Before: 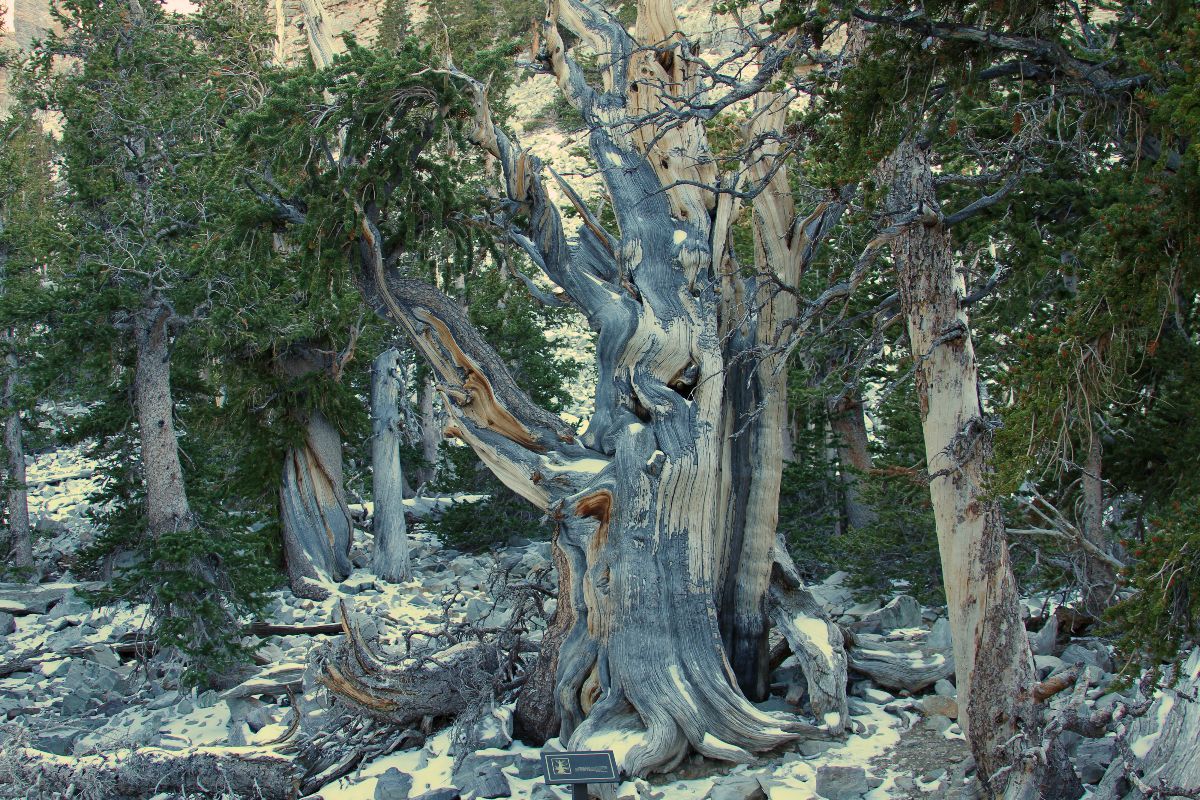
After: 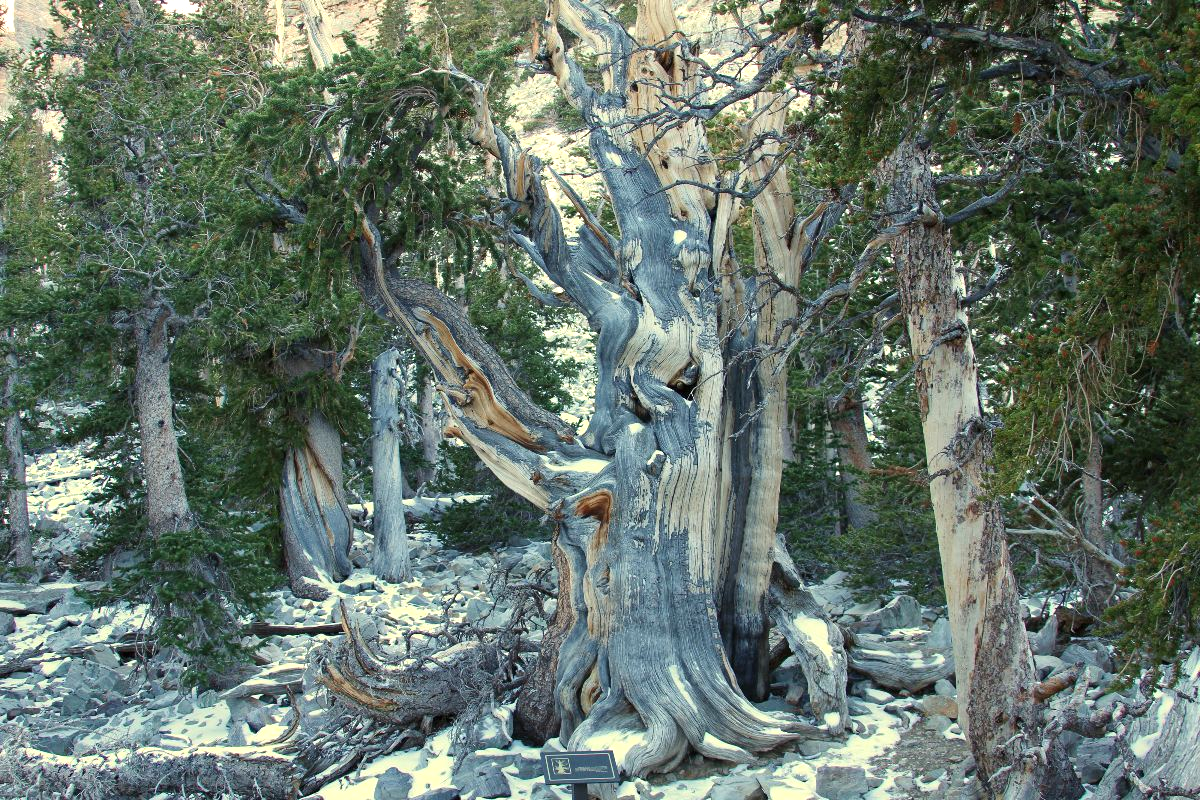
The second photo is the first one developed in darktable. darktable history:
exposure: black level correction 0, exposure 0.5 EV, compensate exposure bias true, compensate highlight preservation false
rotate and perspective: crop left 0, crop top 0
